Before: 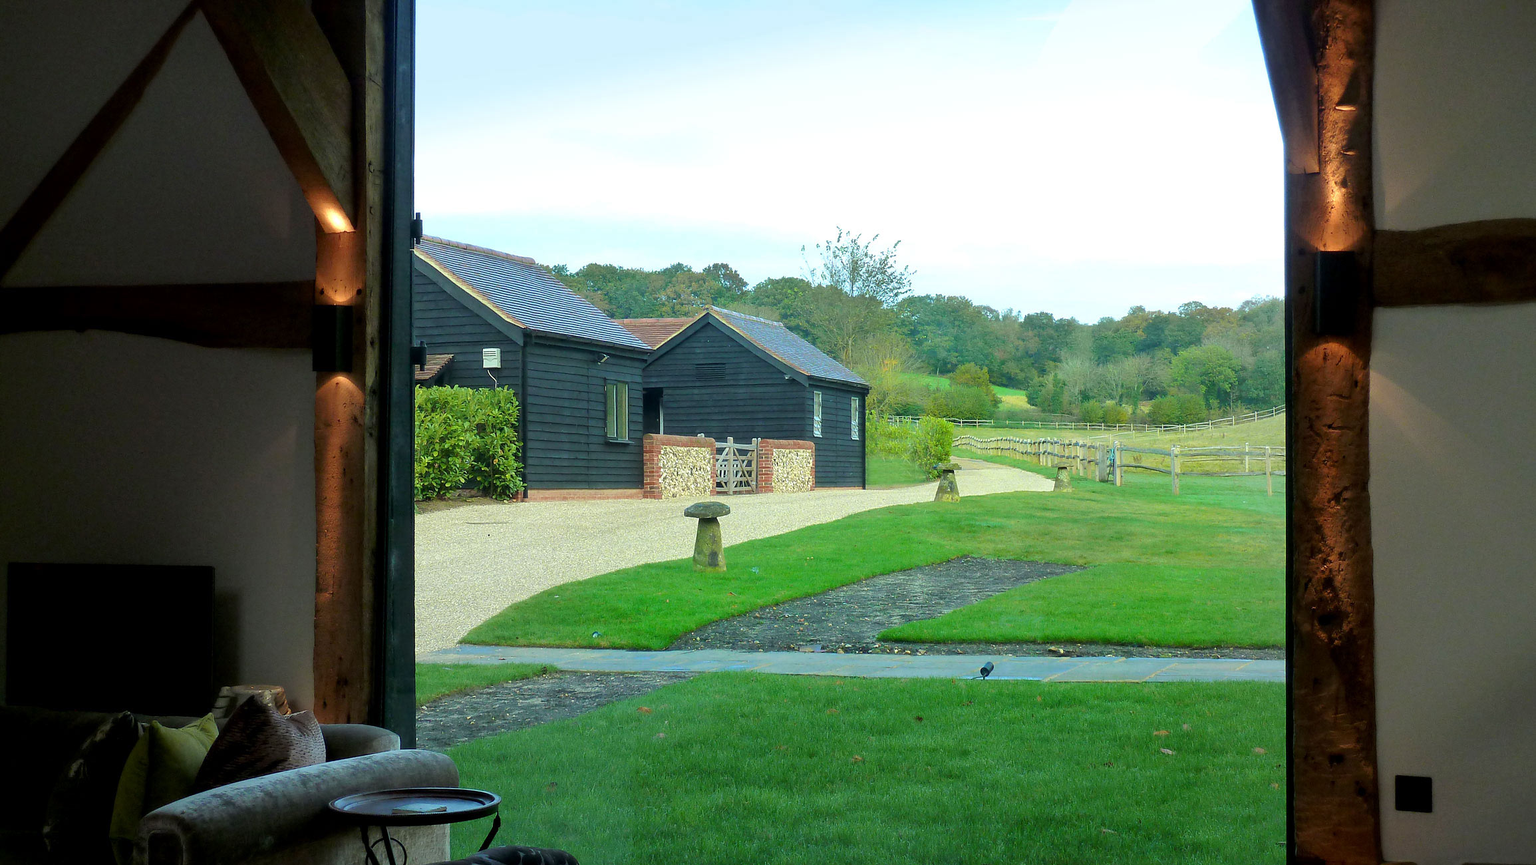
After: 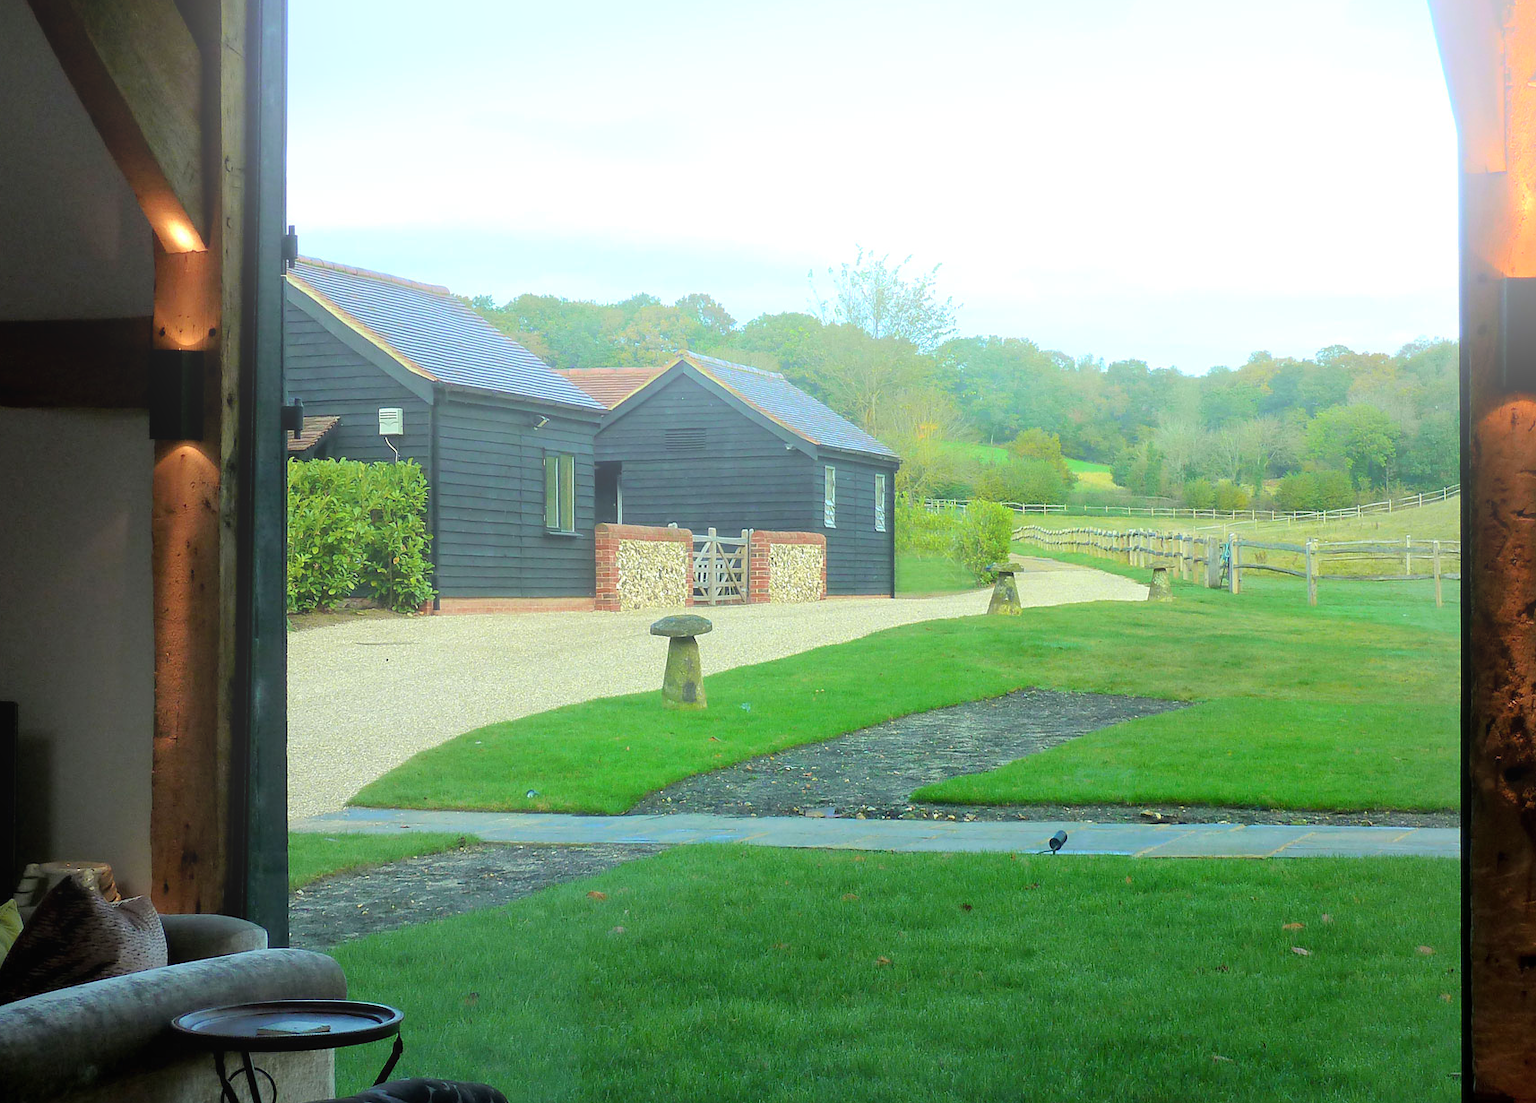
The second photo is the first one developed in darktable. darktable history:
shadows and highlights: shadows 25, highlights -25
bloom: size 40%
crop and rotate: left 13.15%, top 5.251%, right 12.609%
